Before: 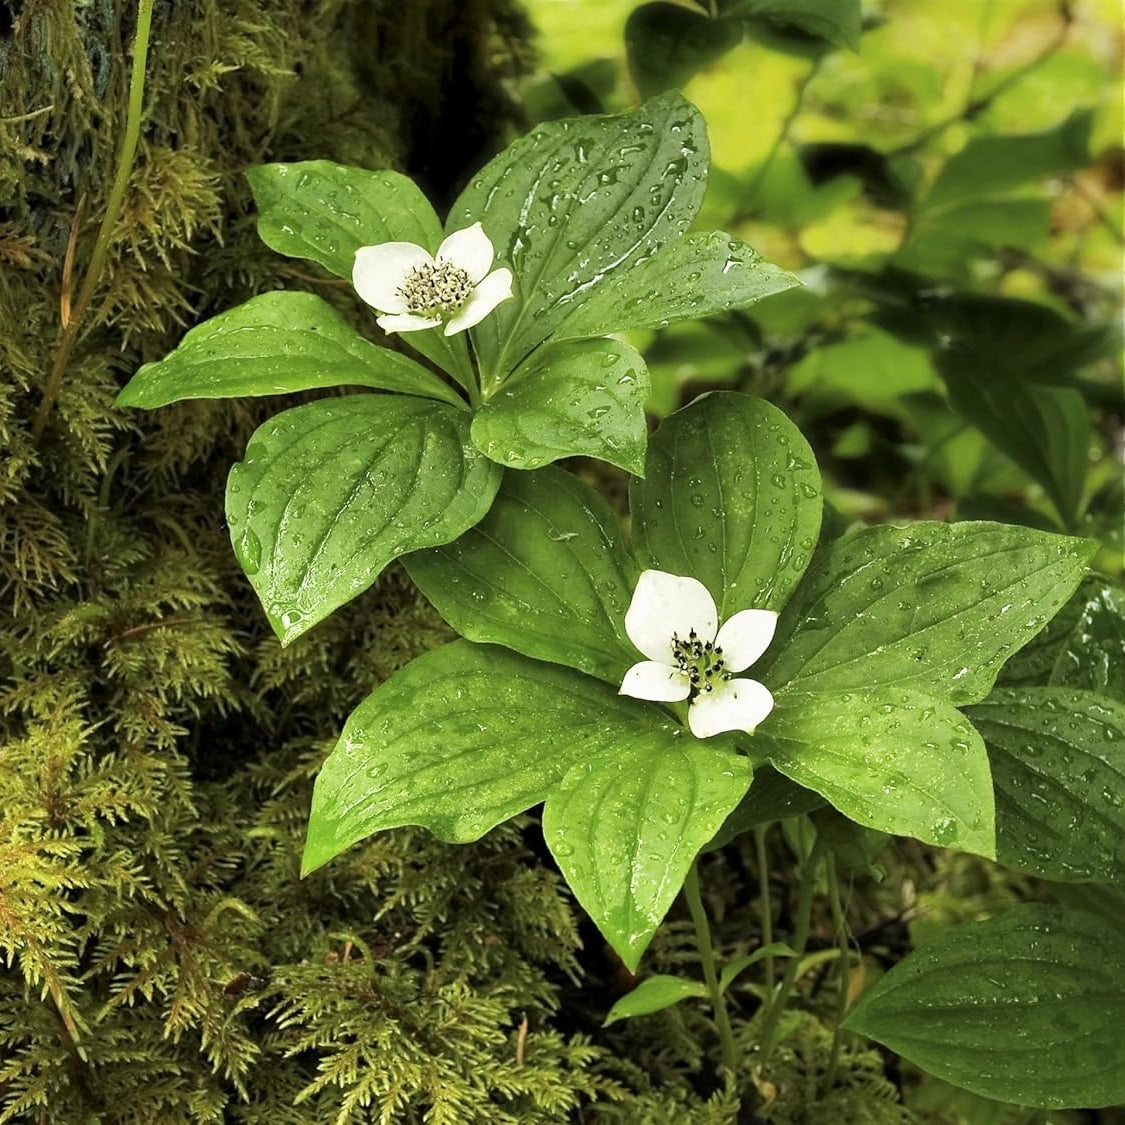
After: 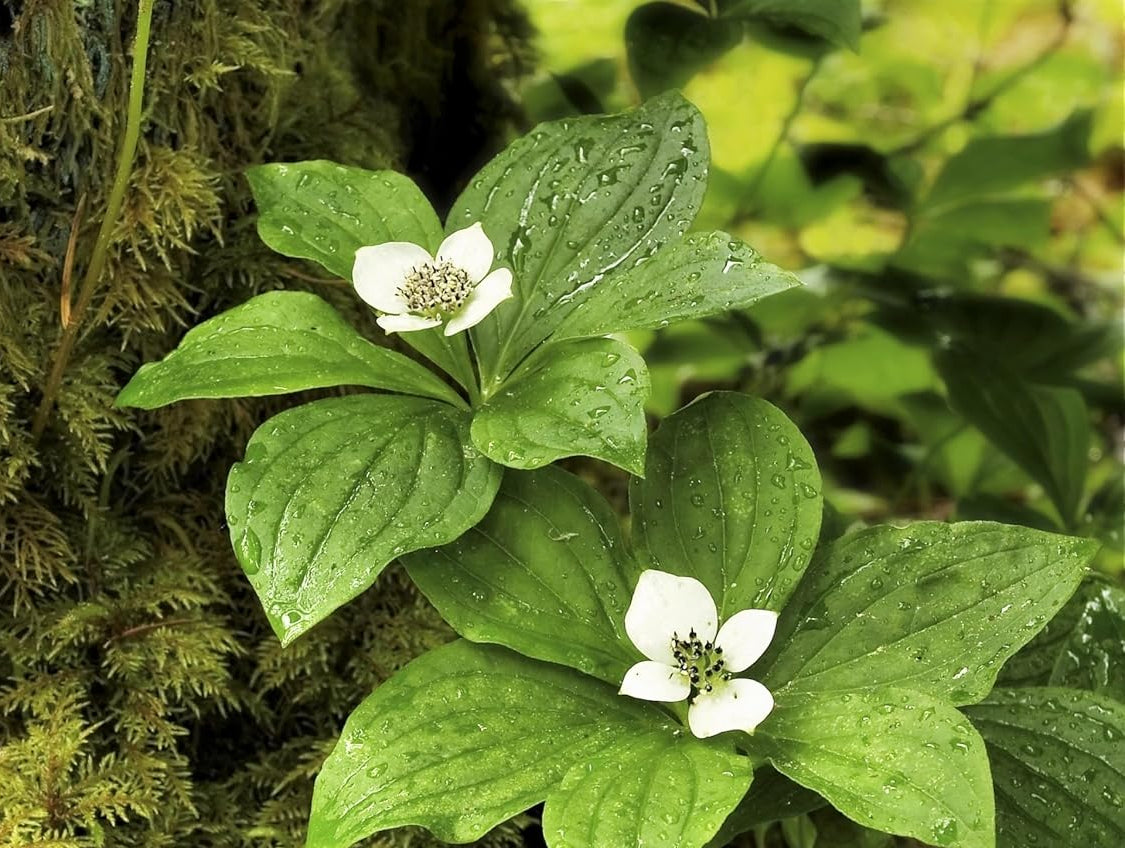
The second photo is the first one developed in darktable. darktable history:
crop: bottom 24.569%
